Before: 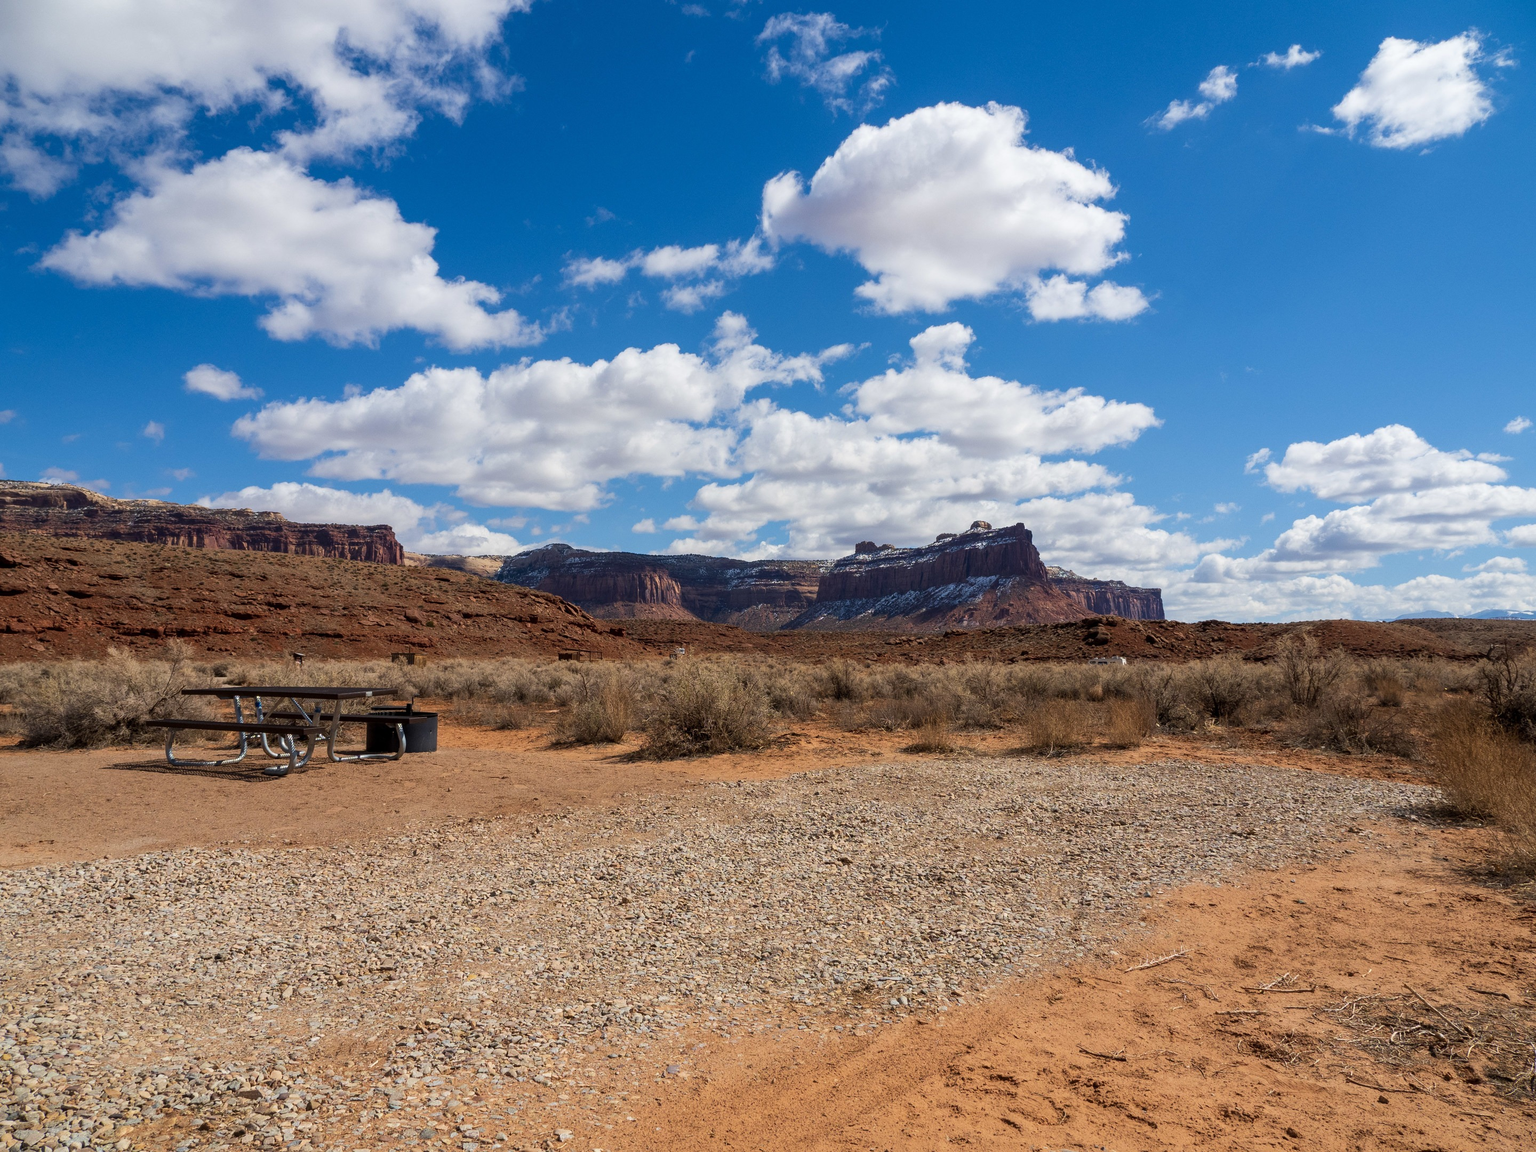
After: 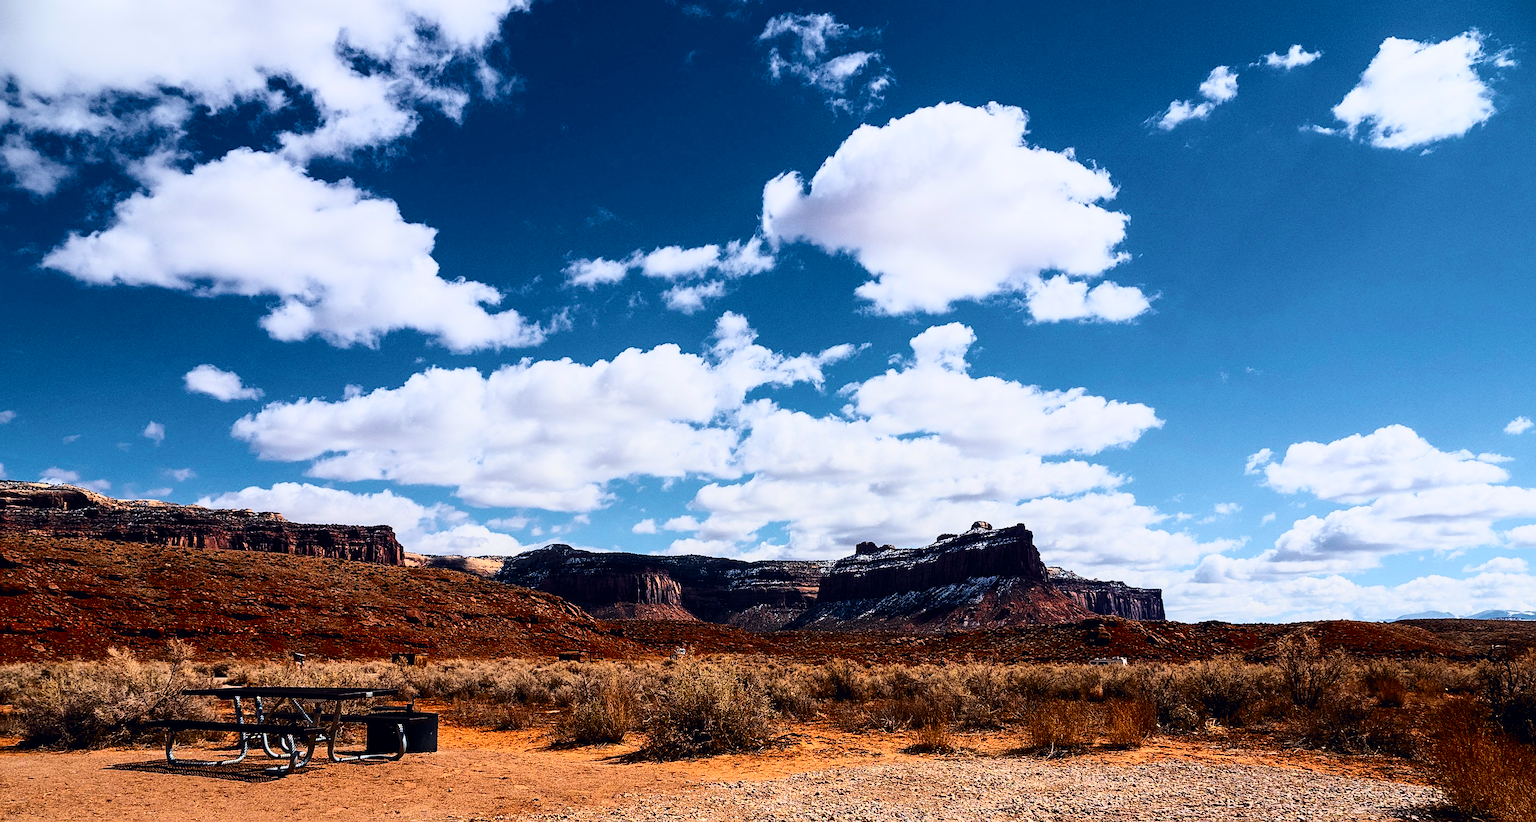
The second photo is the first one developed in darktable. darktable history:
color zones: curves: ch0 [(0, 0.511) (0.143, 0.531) (0.286, 0.56) (0.429, 0.5) (0.571, 0.5) (0.714, 0.5) (0.857, 0.5) (1, 0.5)]; ch1 [(0, 0.525) (0.143, 0.705) (0.286, 0.715) (0.429, 0.35) (0.571, 0.35) (0.714, 0.35) (0.857, 0.4) (1, 0.4)]; ch2 [(0, 0.572) (0.143, 0.512) (0.286, 0.473) (0.429, 0.45) (0.571, 0.5) (0.714, 0.5) (0.857, 0.518) (1, 0.518)]
crop: bottom 28.576%
tone curve: curves: ch0 [(0, 0) (0.236, 0.124) (0.373, 0.304) (0.542, 0.593) (0.737, 0.873) (1, 1)]; ch1 [(0, 0) (0.399, 0.328) (0.488, 0.484) (0.598, 0.624) (1, 1)]; ch2 [(0, 0) (0.448, 0.405) (0.523, 0.511) (0.592, 0.59) (1, 1)], color space Lab, independent channels, preserve colors none
color balance rgb: linear chroma grading › shadows -8%, linear chroma grading › global chroma 10%, perceptual saturation grading › global saturation 2%, perceptual saturation grading › highlights -2%, perceptual saturation grading › mid-tones 4%, perceptual saturation grading › shadows 8%, perceptual brilliance grading › global brilliance 2%, perceptual brilliance grading › highlights -4%, global vibrance 16%, saturation formula JzAzBz (2021)
sharpen: on, module defaults
filmic rgb: black relative exposure -5 EV, white relative exposure 3.2 EV, hardness 3.42, contrast 1.2, highlights saturation mix -30%
